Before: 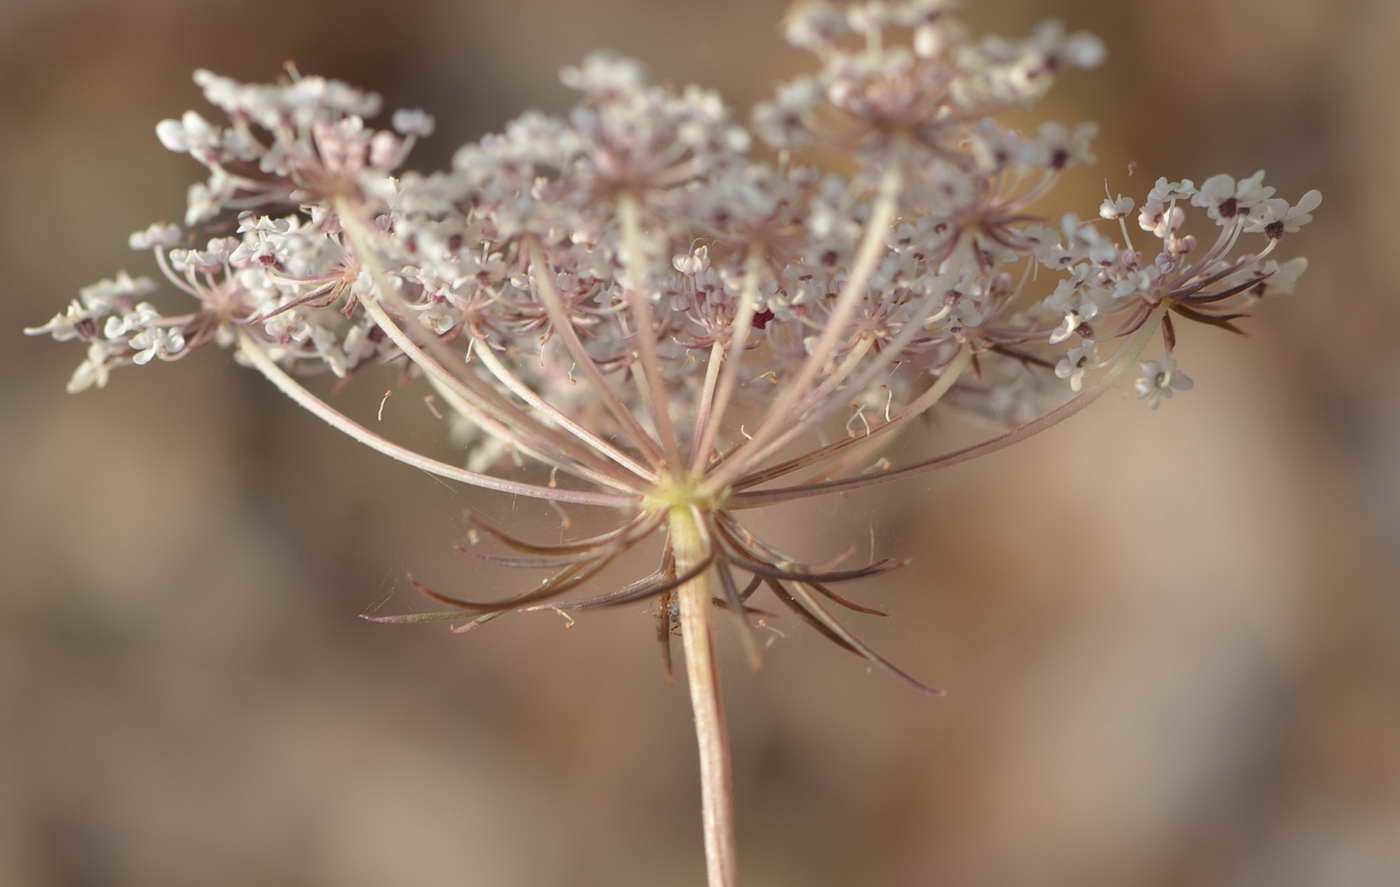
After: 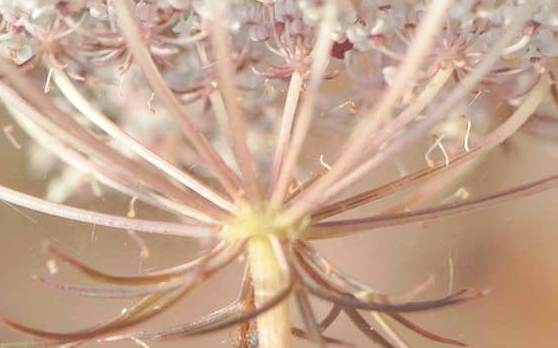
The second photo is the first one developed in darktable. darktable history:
local contrast: detail 150%
shadows and highlights: shadows 29.57, highlights -30.28, low approximation 0.01, soften with gaussian
tone curve: curves: ch0 [(0, 0) (0.003, 0.277) (0.011, 0.277) (0.025, 0.279) (0.044, 0.282) (0.069, 0.286) (0.1, 0.289) (0.136, 0.294) (0.177, 0.318) (0.224, 0.345) (0.277, 0.379) (0.335, 0.425) (0.399, 0.481) (0.468, 0.542) (0.543, 0.594) (0.623, 0.662) (0.709, 0.731) (0.801, 0.792) (0.898, 0.851) (1, 1)], preserve colors none
color balance rgb: power › hue 307.61°, perceptual saturation grading › global saturation 20%, perceptual saturation grading › highlights -25.865%, perceptual saturation grading › shadows 24.131%, global vibrance 20%
base curve: curves: ch0 [(0, 0) (0.303, 0.277) (1, 1)], preserve colors none
crop: left 30.081%, top 30.495%, right 30.035%, bottom 30.166%
levels: black 0.086%, levels [0.093, 0.434, 0.988]
haze removal: strength -0.098, compatibility mode true, adaptive false
